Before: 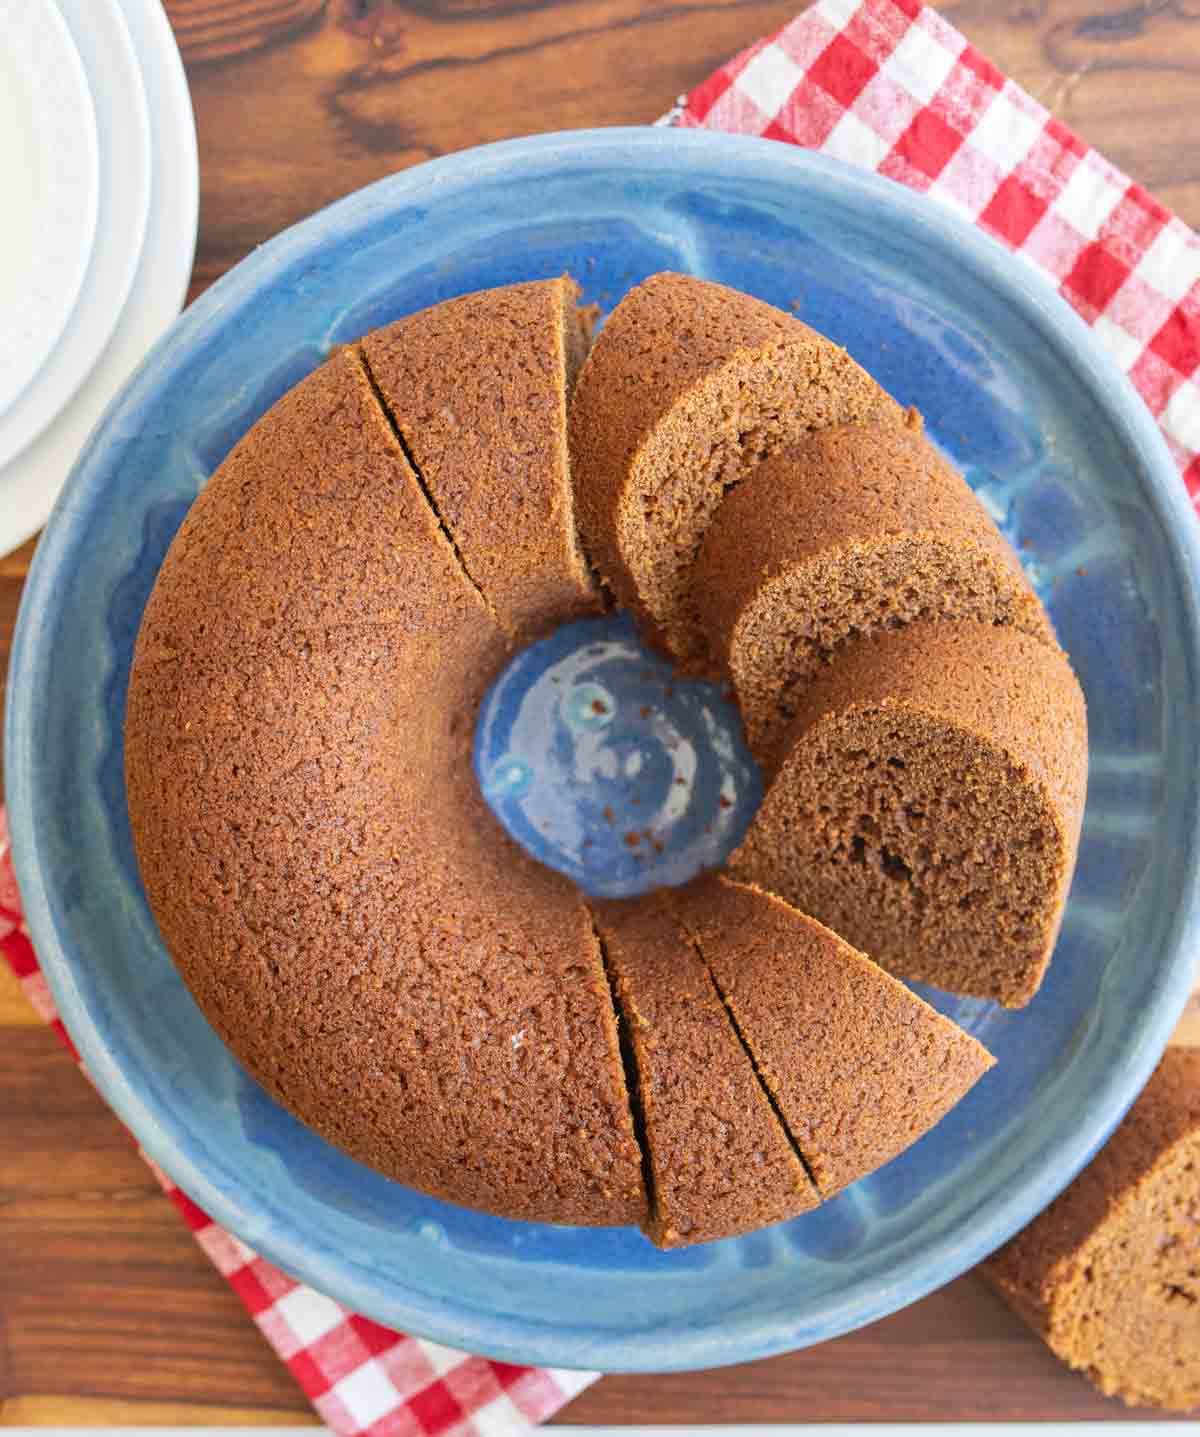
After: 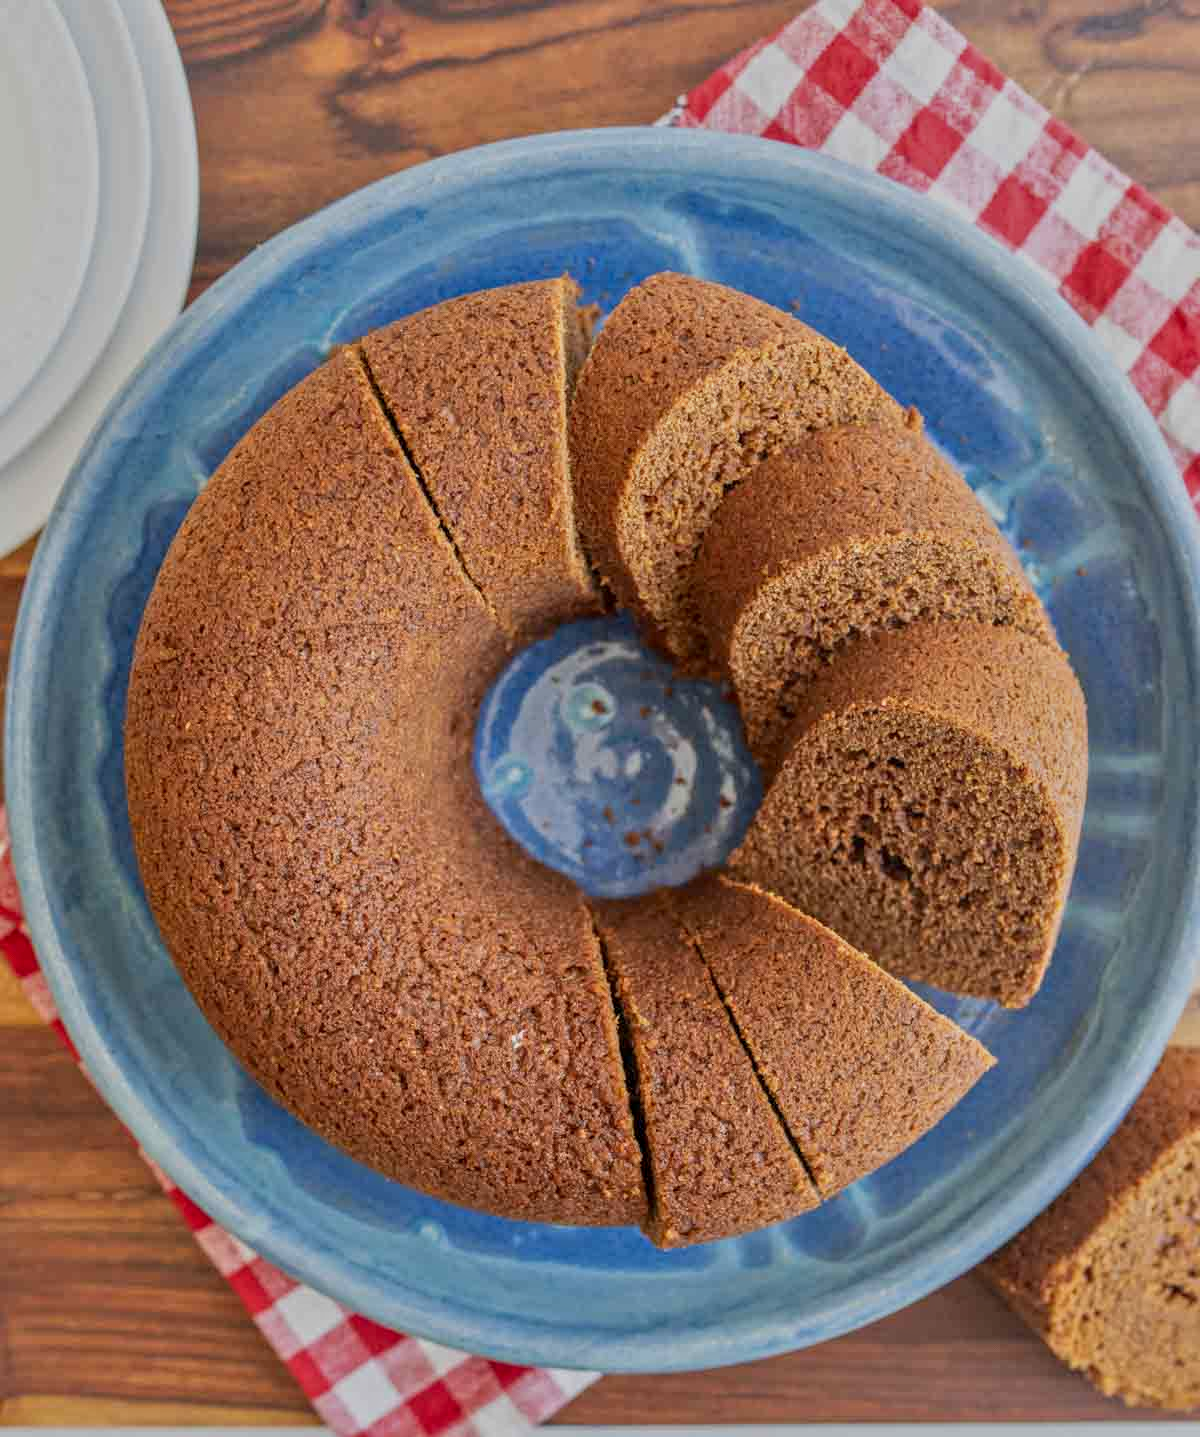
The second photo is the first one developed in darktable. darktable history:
tone equalizer: -8 EV -0.002 EV, -7 EV 0.005 EV, -6 EV -0.008 EV, -5 EV 0.007 EV, -4 EV -0.042 EV, -3 EV -0.233 EV, -2 EV -0.662 EV, -1 EV -0.983 EV, +0 EV -0.969 EV, smoothing diameter 2%, edges refinement/feathering 20, mask exposure compensation -1.57 EV, filter diffusion 5
local contrast: on, module defaults
